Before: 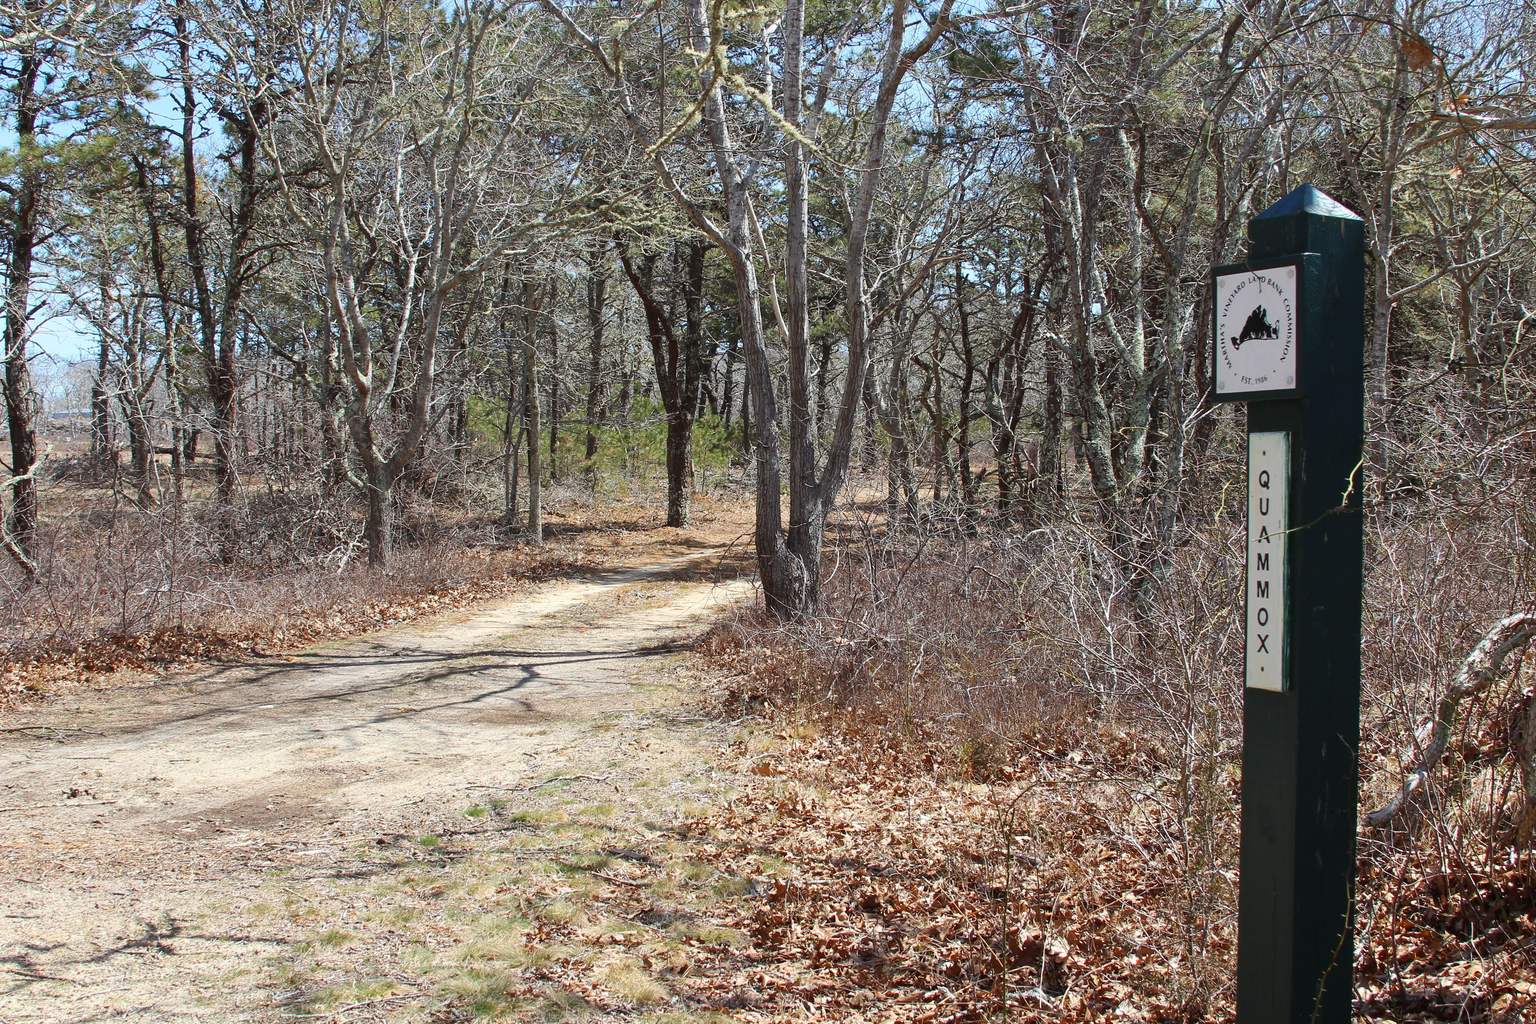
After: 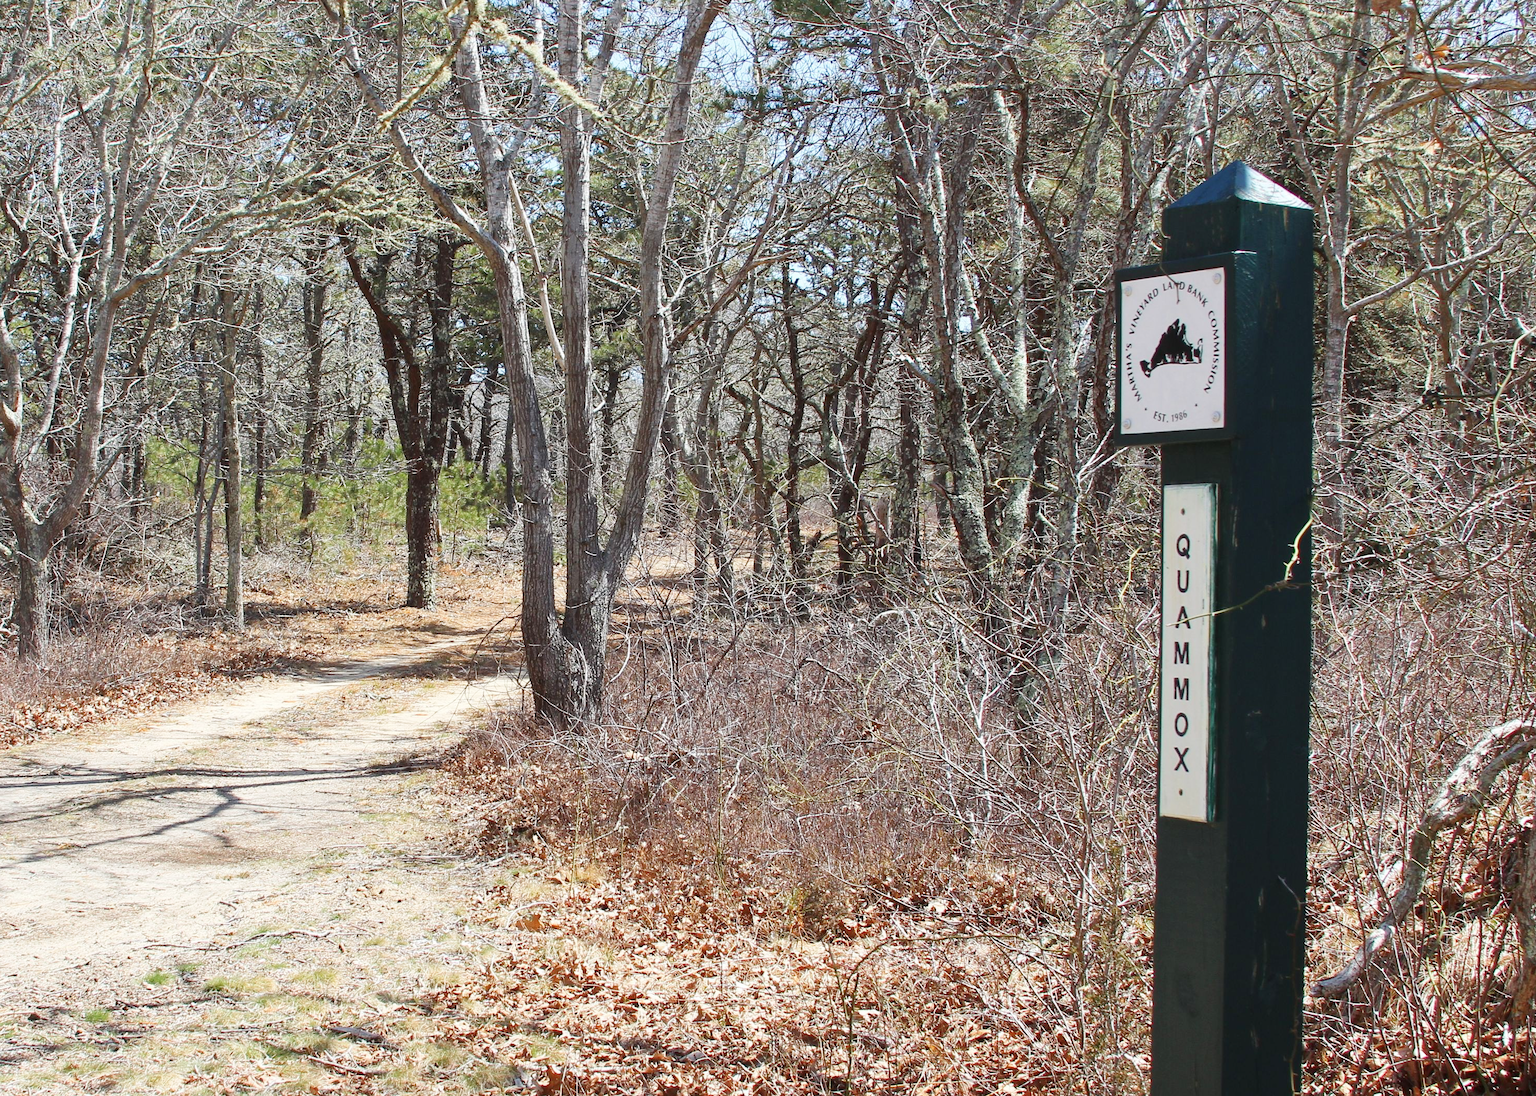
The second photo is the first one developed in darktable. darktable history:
crop: left 23.118%, top 5.867%, bottom 11.815%
base curve: curves: ch0 [(0, 0) (0.204, 0.334) (0.55, 0.733) (1, 1)], preserve colors none
